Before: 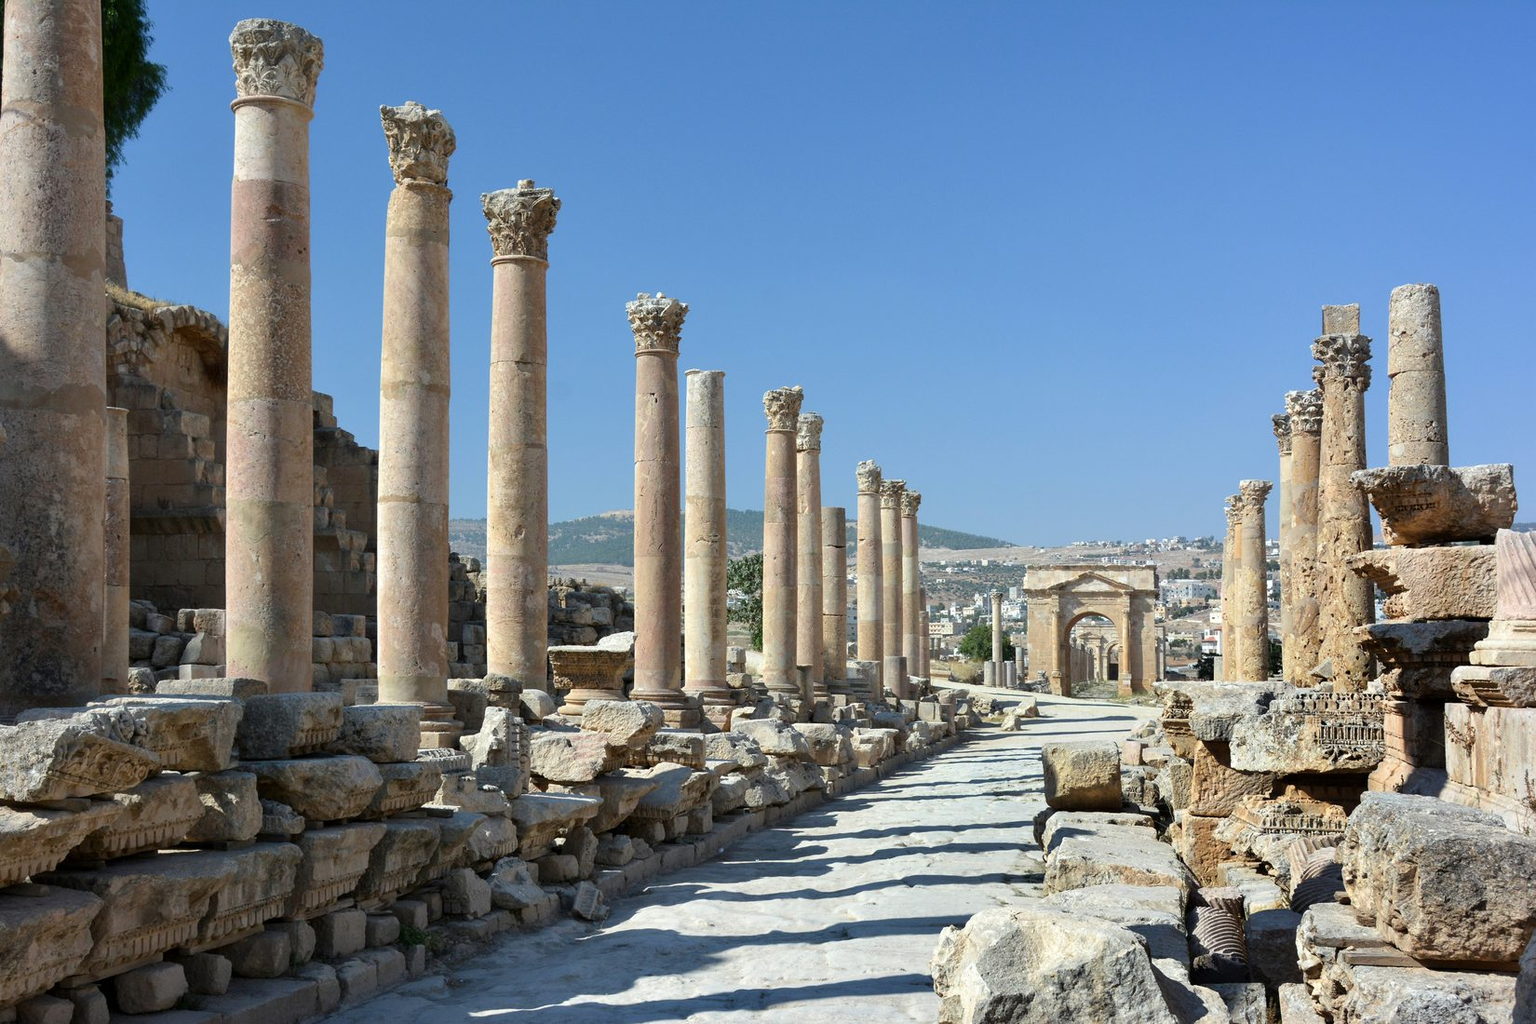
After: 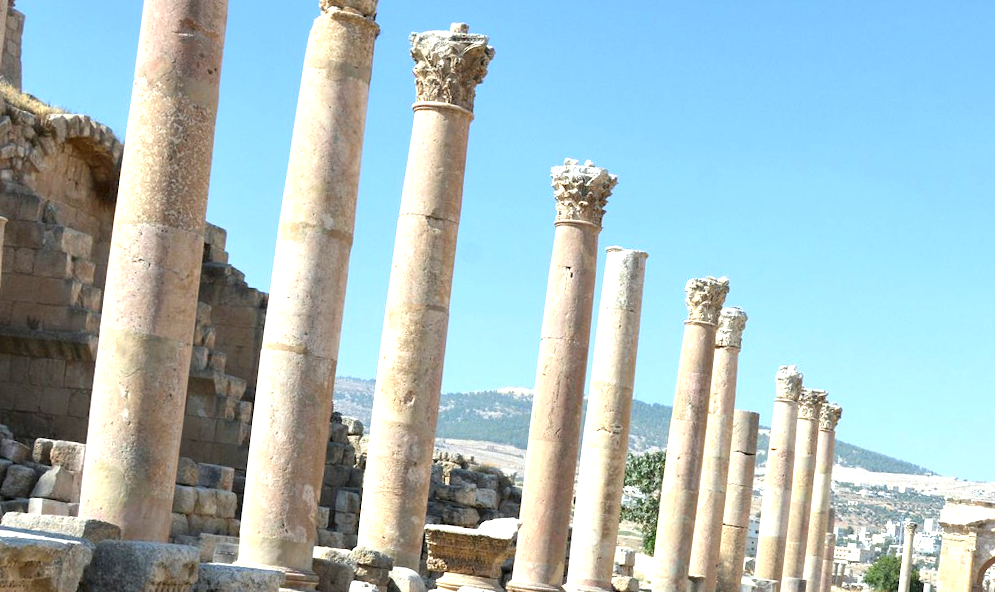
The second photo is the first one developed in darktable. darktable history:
exposure: black level correction 0, exposure 1.107 EV, compensate highlight preservation false
crop and rotate: angle -6.67°, left 2.11%, top 6.778%, right 27.451%, bottom 30.364%
